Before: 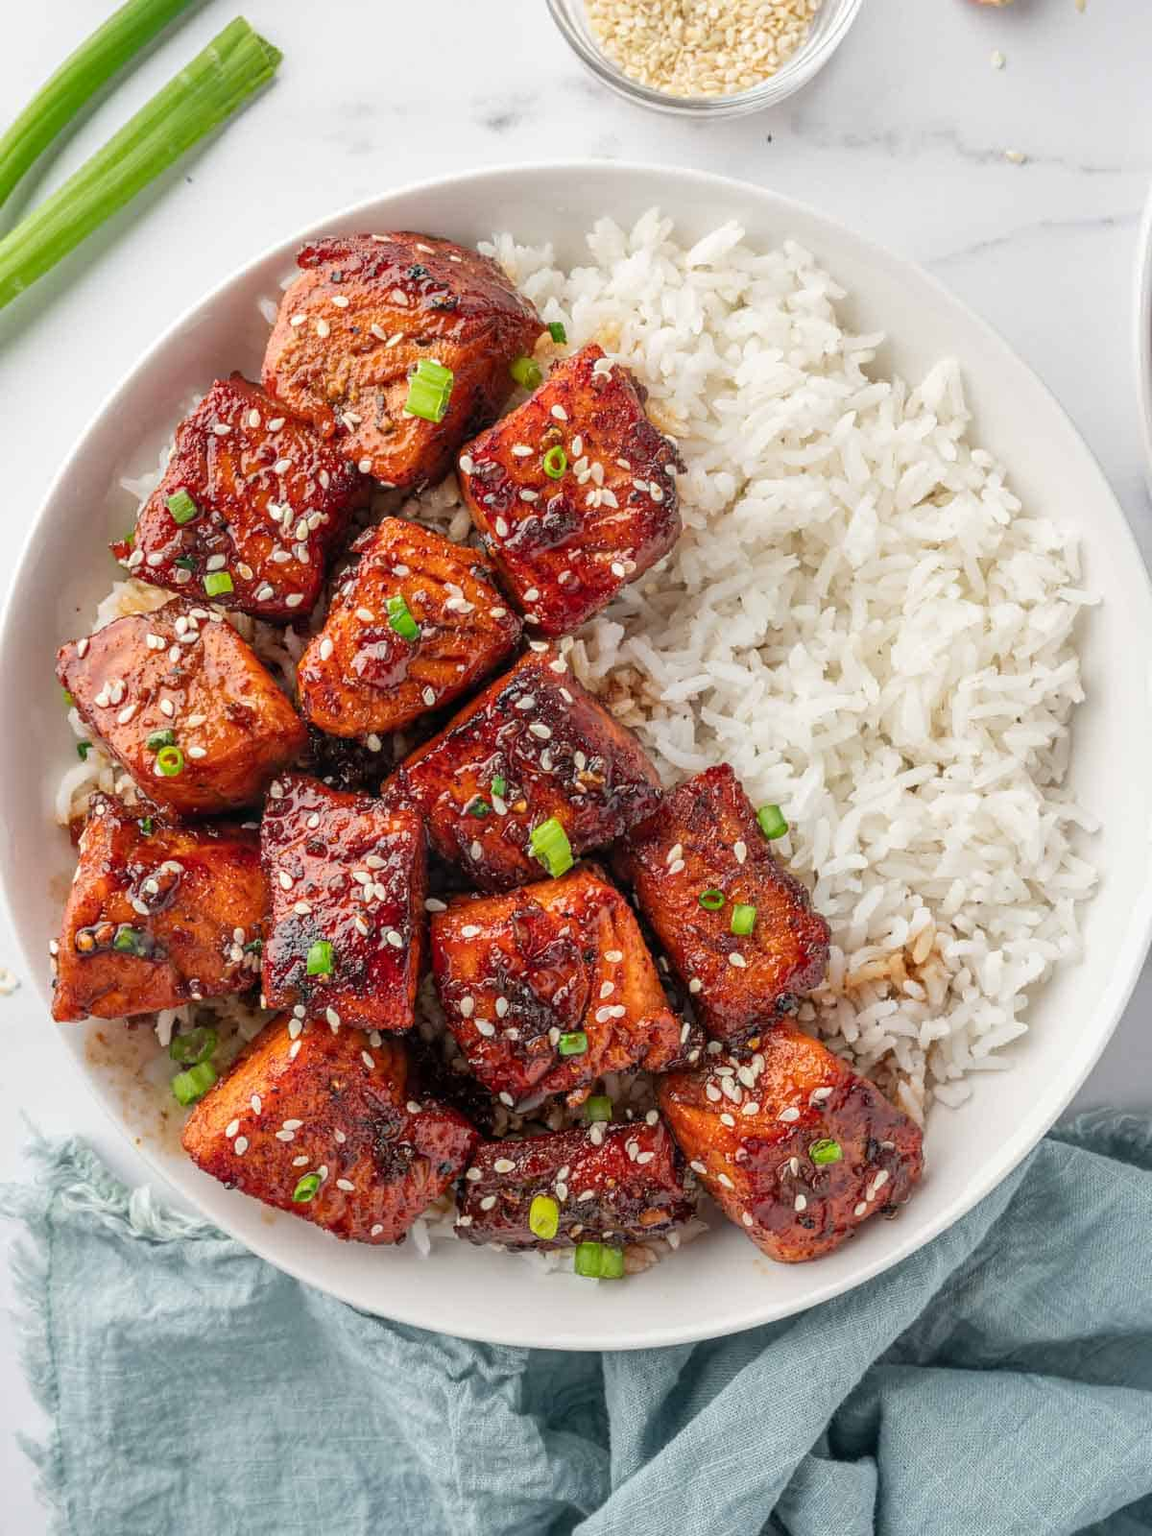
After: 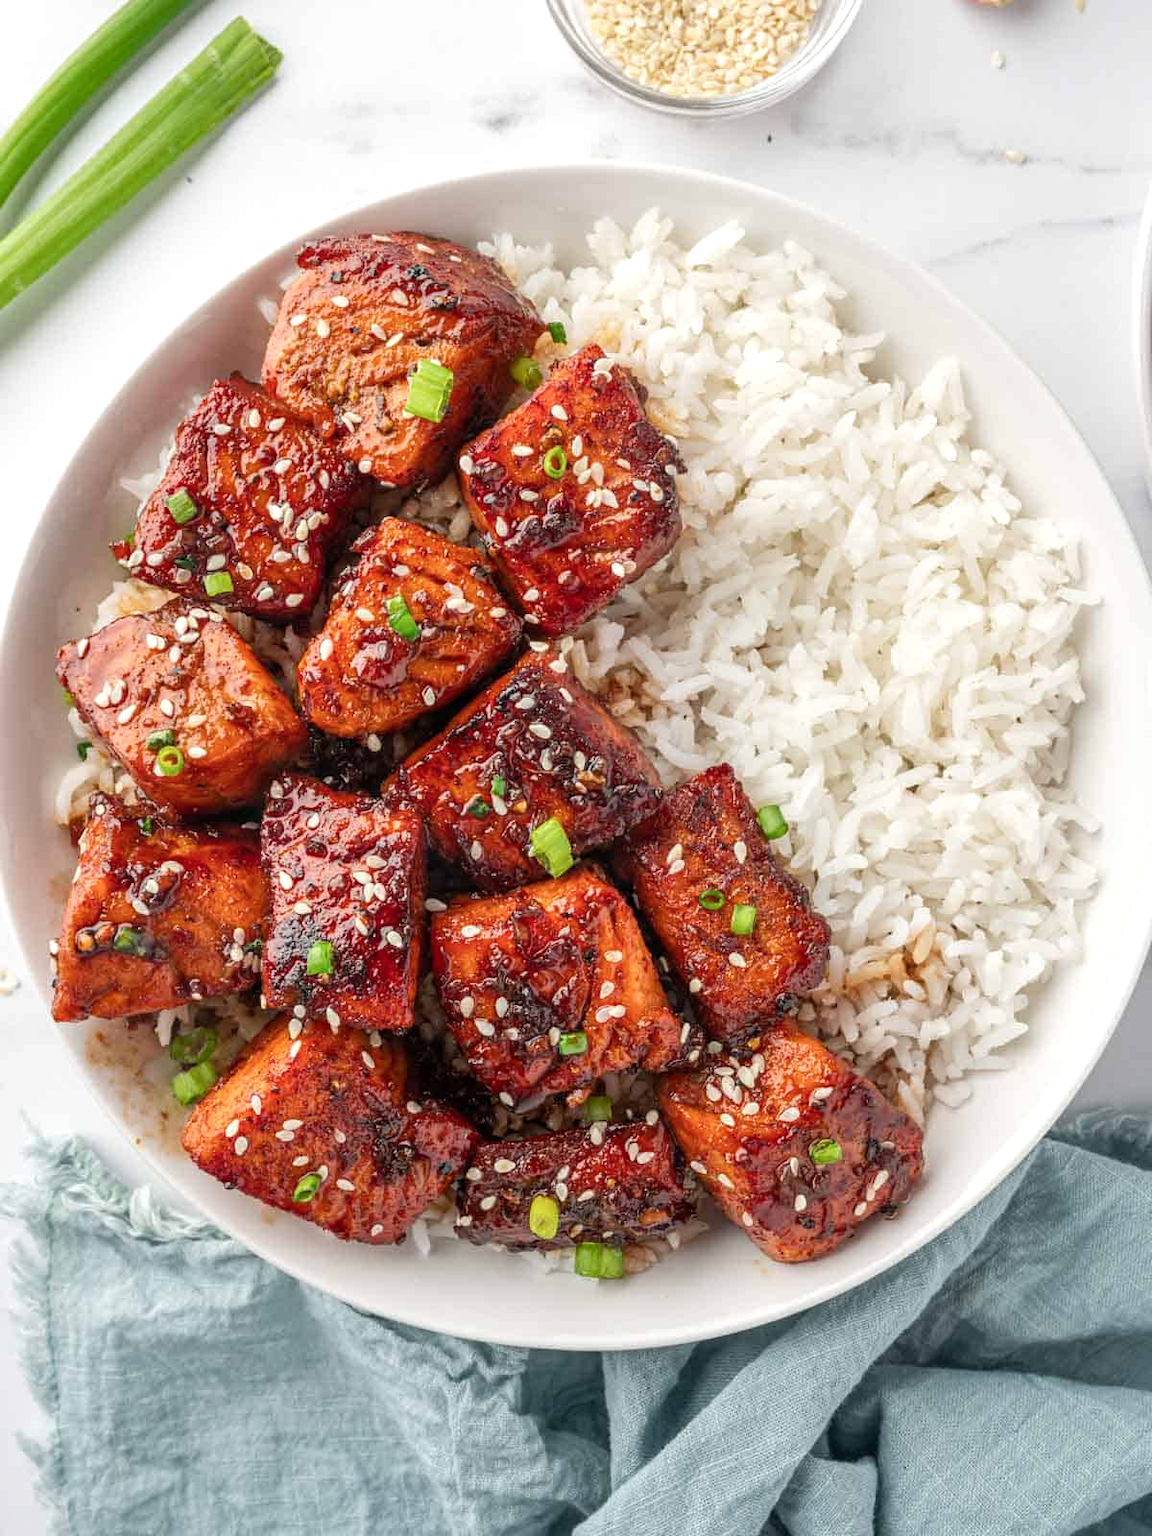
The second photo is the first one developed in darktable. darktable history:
color balance rgb: highlights gain › luminance 14.766%, perceptual saturation grading › global saturation -2.329%, perceptual saturation grading › highlights -7.231%, perceptual saturation grading › mid-tones 7.628%, perceptual saturation grading › shadows 4.784%
tone equalizer: edges refinement/feathering 500, mask exposure compensation -1.57 EV, preserve details no
